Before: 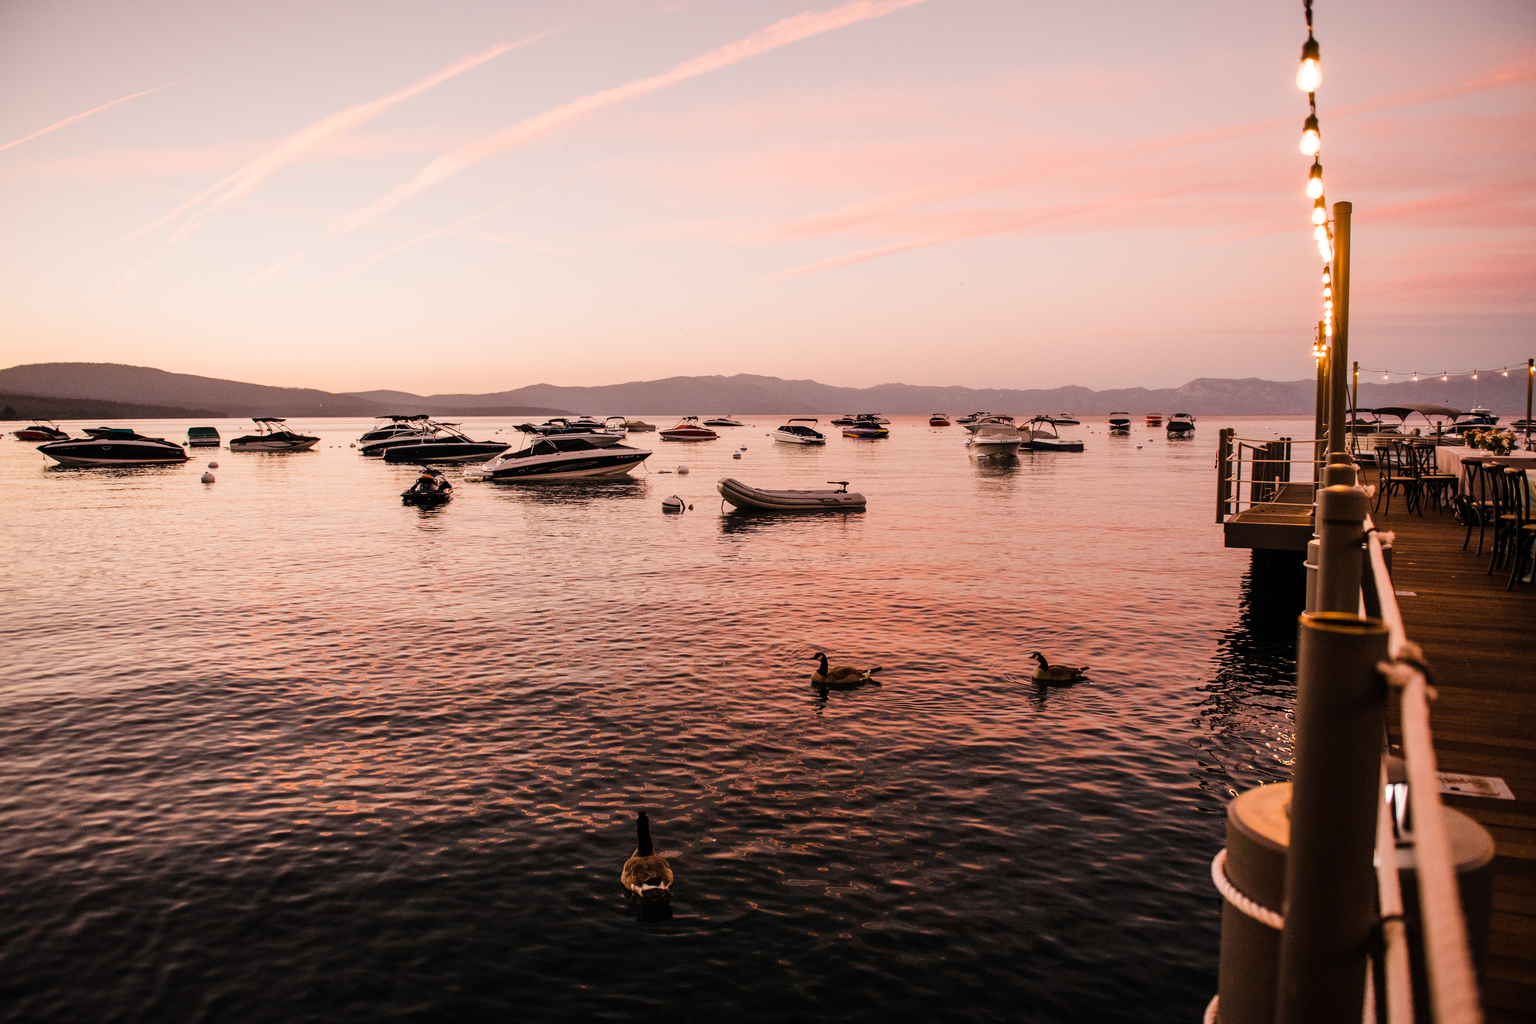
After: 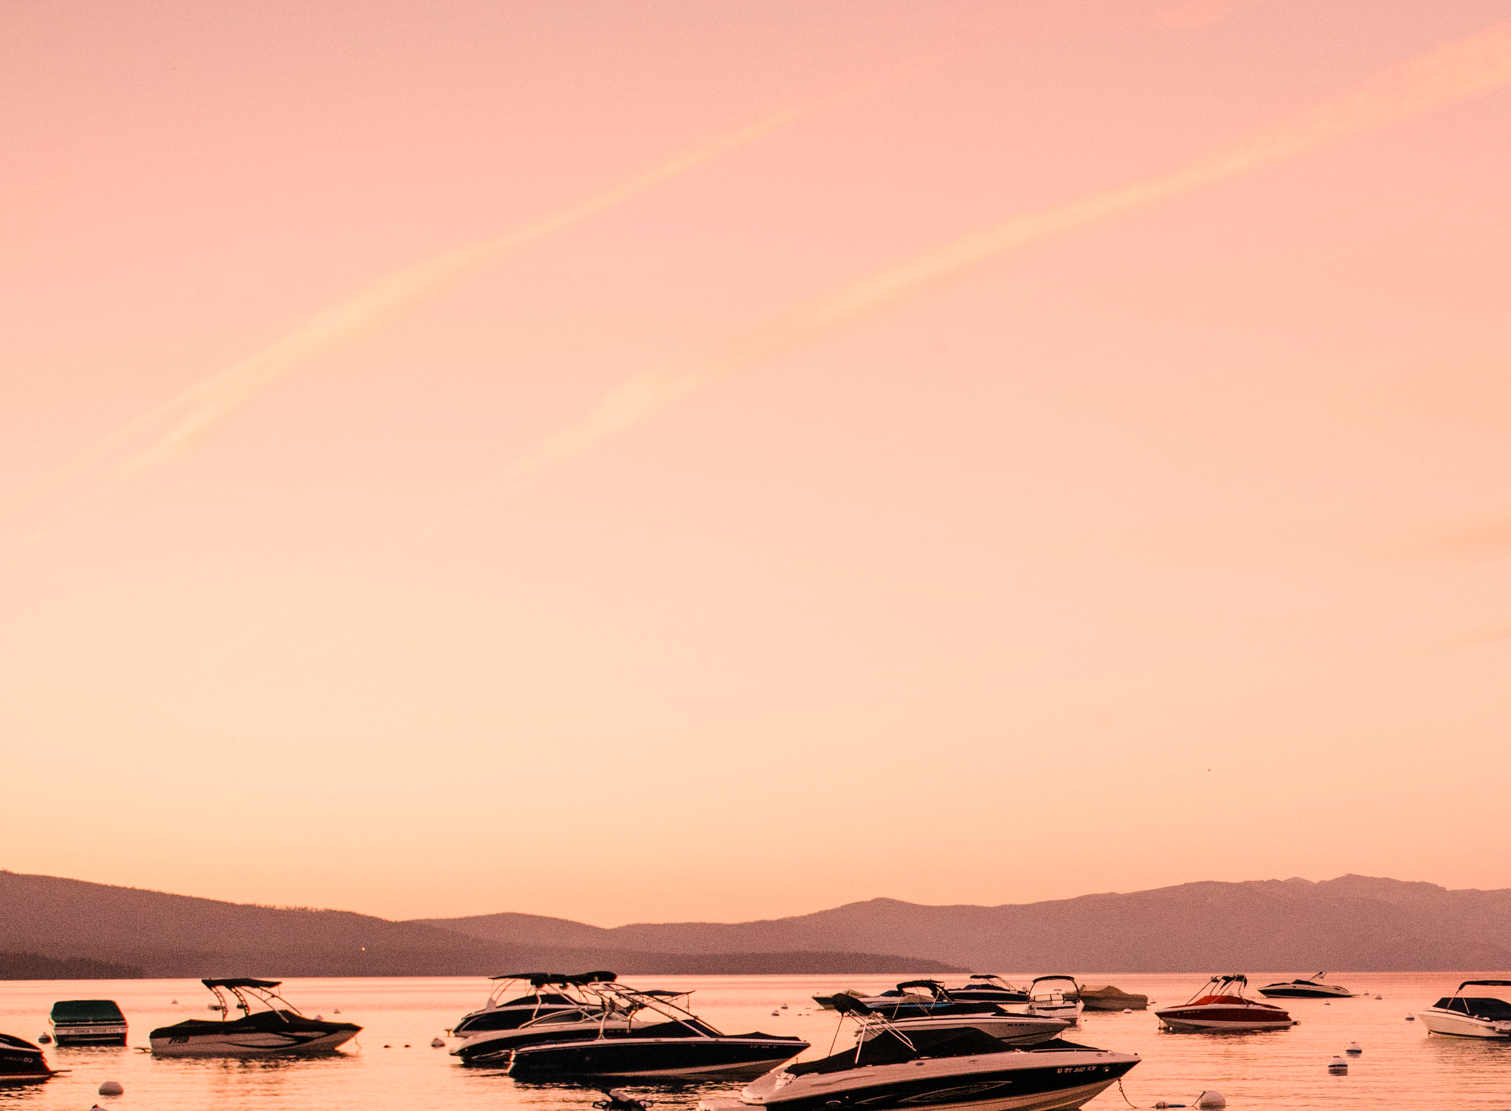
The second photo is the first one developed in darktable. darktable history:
crop and rotate: left 10.817%, top 0.062%, right 47.194%, bottom 53.626%
color correction: highlights a* 17.88, highlights b* 18.79
